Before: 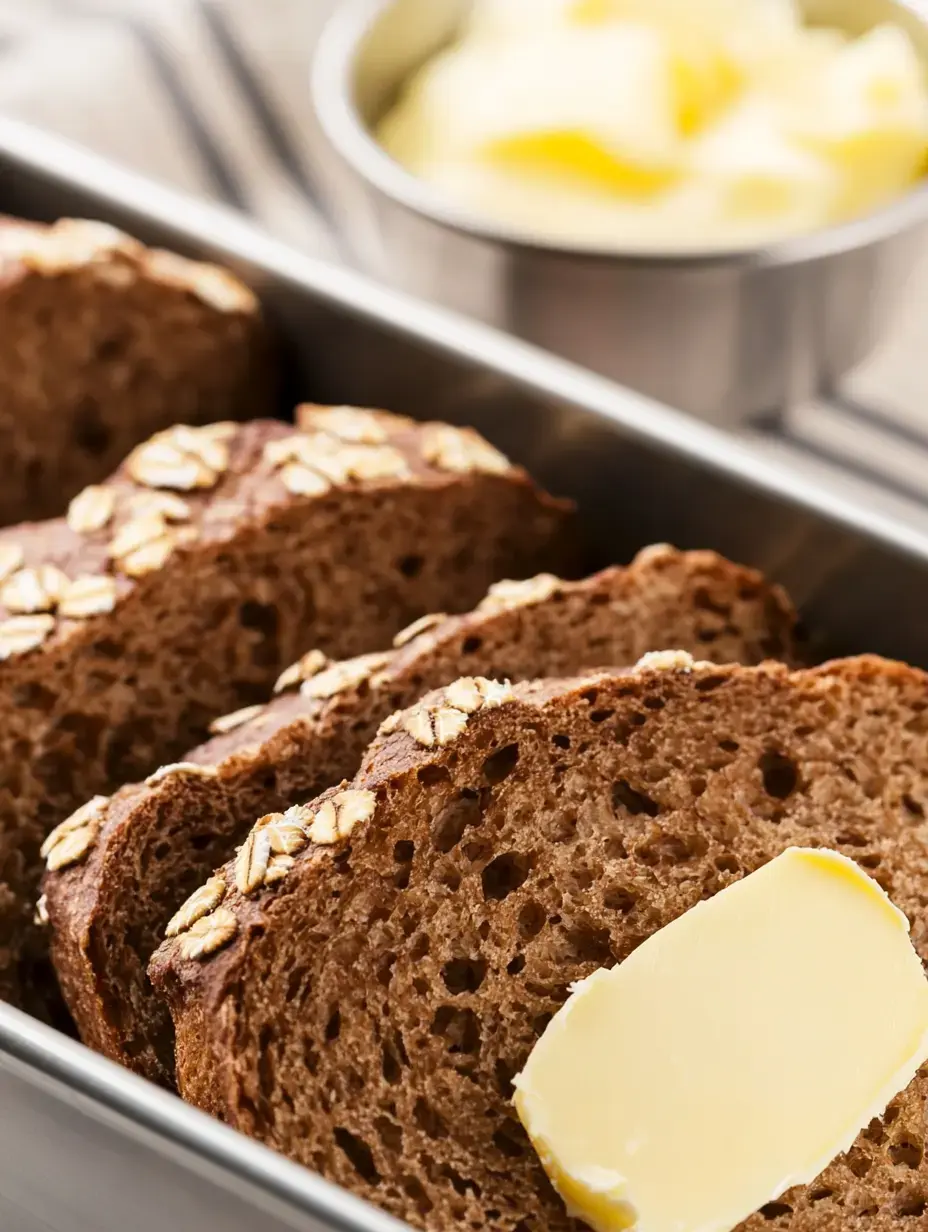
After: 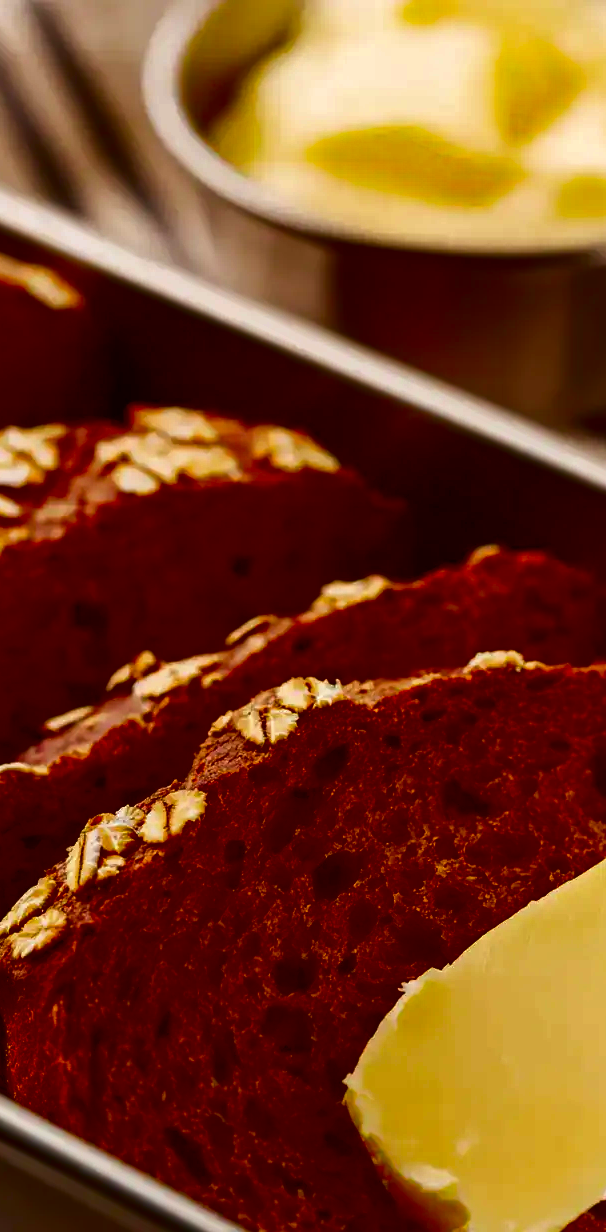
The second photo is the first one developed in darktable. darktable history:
crop and rotate: left 18.235%, right 16.463%
contrast brightness saturation: brightness -0.989, saturation 0.996
color balance rgb: highlights gain › chroma 1.41%, highlights gain › hue 51.83°, linear chroma grading › shadows -1.716%, linear chroma grading › highlights -14.637%, linear chroma grading › global chroma -9.737%, linear chroma grading › mid-tones -9.843%, perceptual saturation grading › global saturation 19.392%, global vibrance 29.379%
color correction: highlights a* -4.96, highlights b* -3.41, shadows a* 4.1, shadows b* 4.49
